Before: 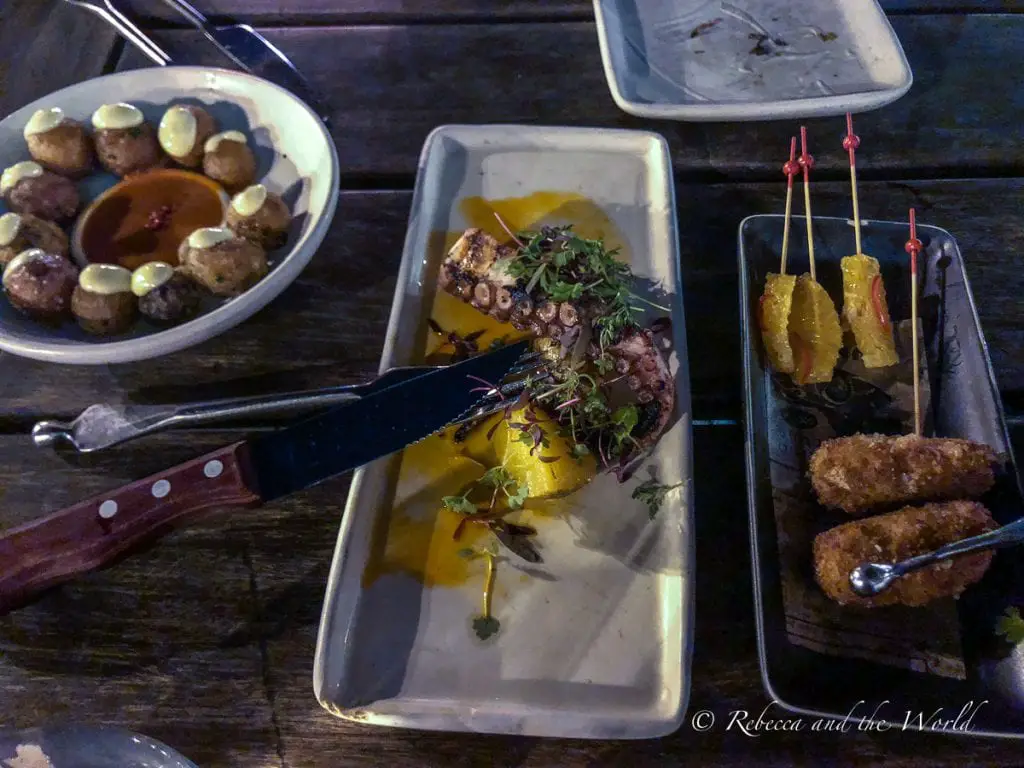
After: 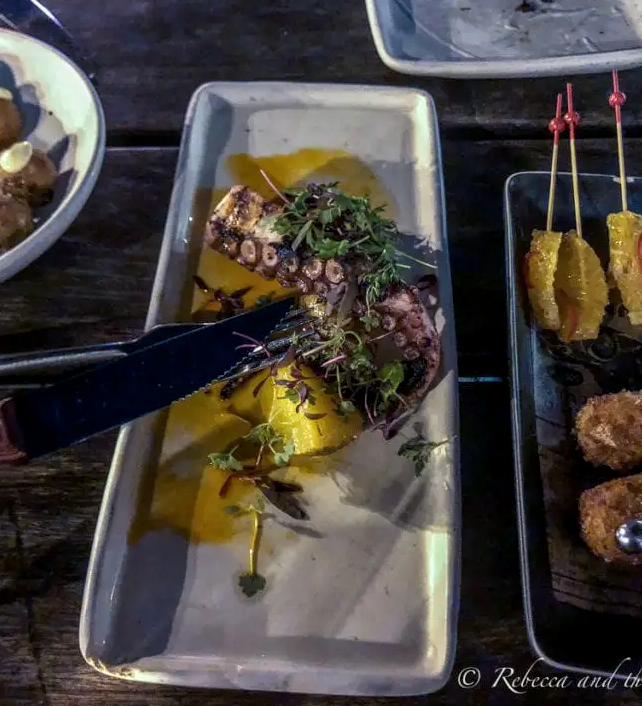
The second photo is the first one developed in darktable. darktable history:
crop and rotate: left 22.883%, top 5.619%, right 14.386%, bottom 2.364%
local contrast: on, module defaults
